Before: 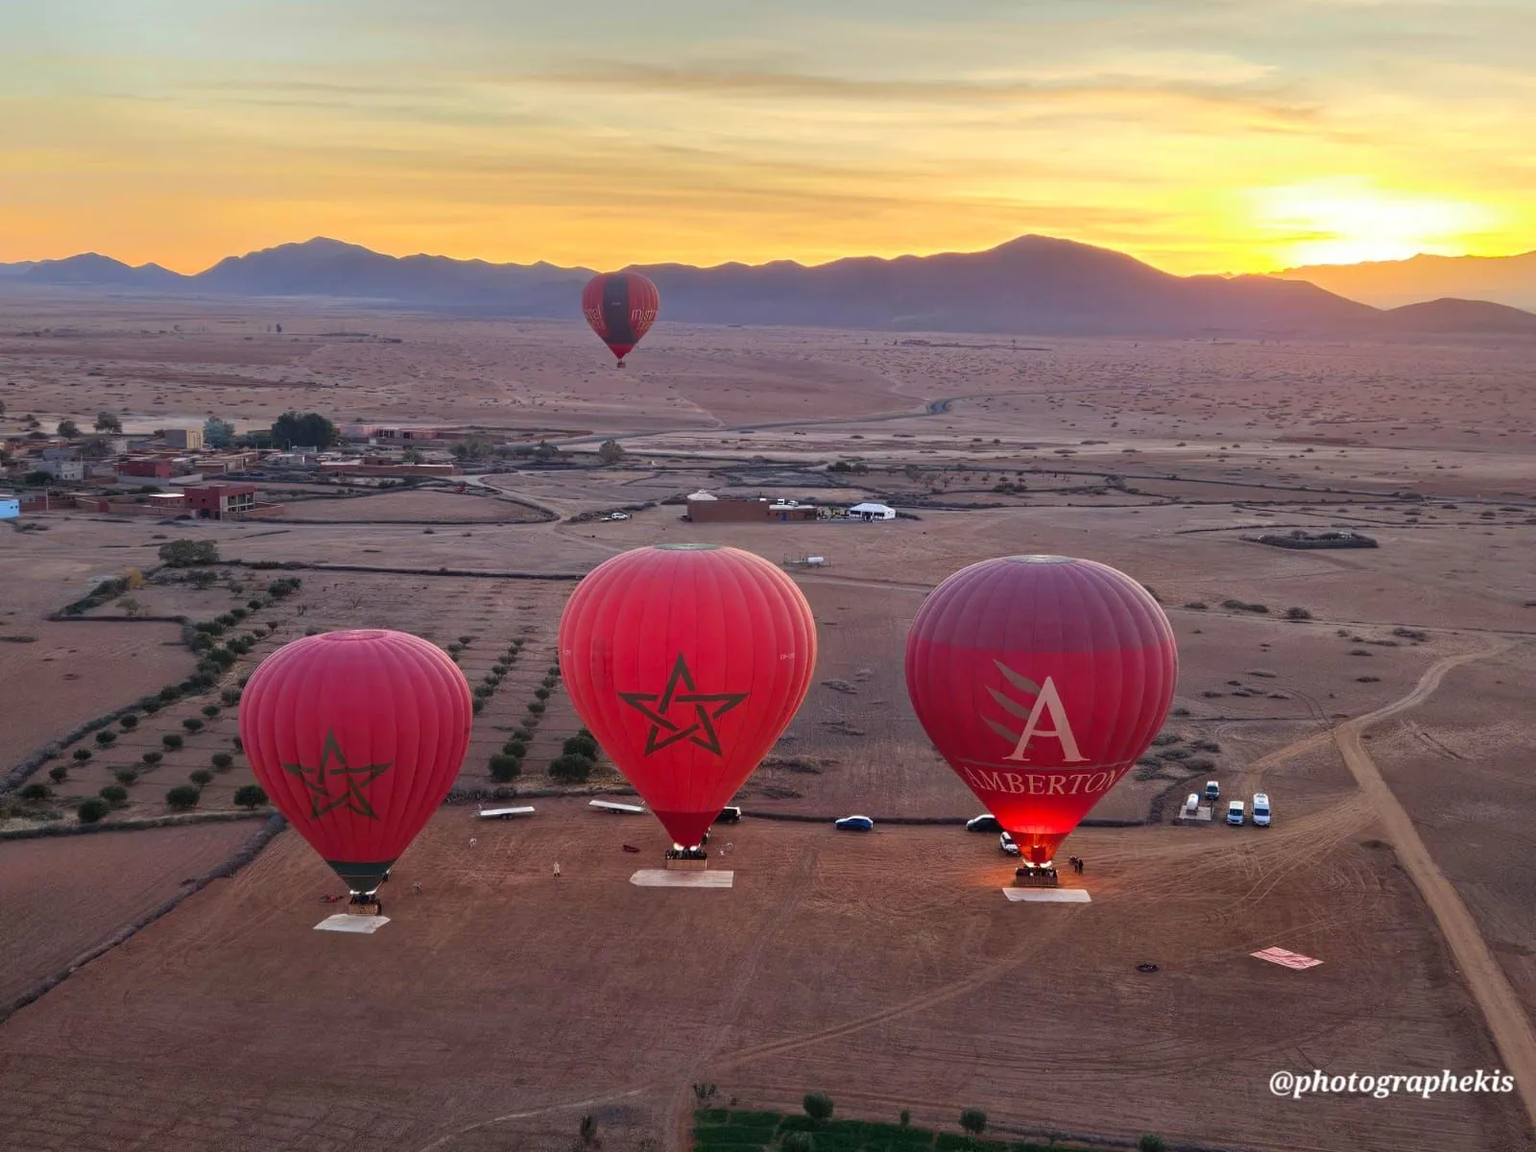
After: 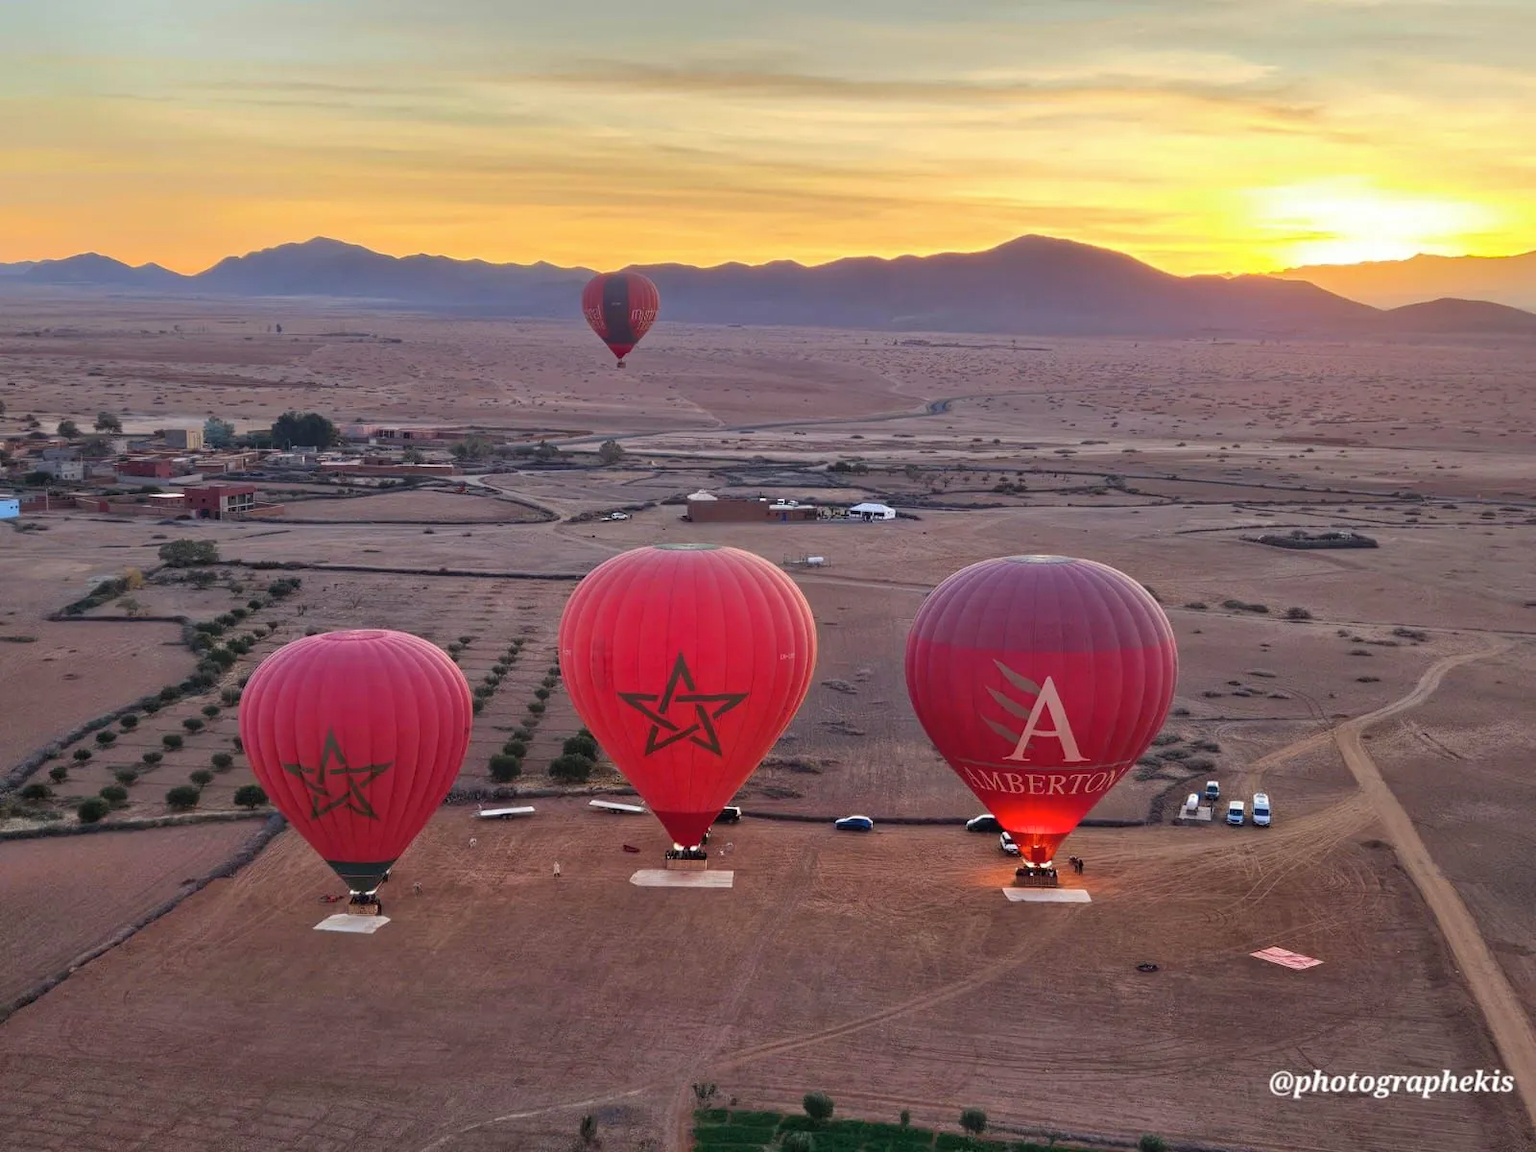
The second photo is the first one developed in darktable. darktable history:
shadows and highlights: shadows 51.87, highlights -28.37, soften with gaussian
